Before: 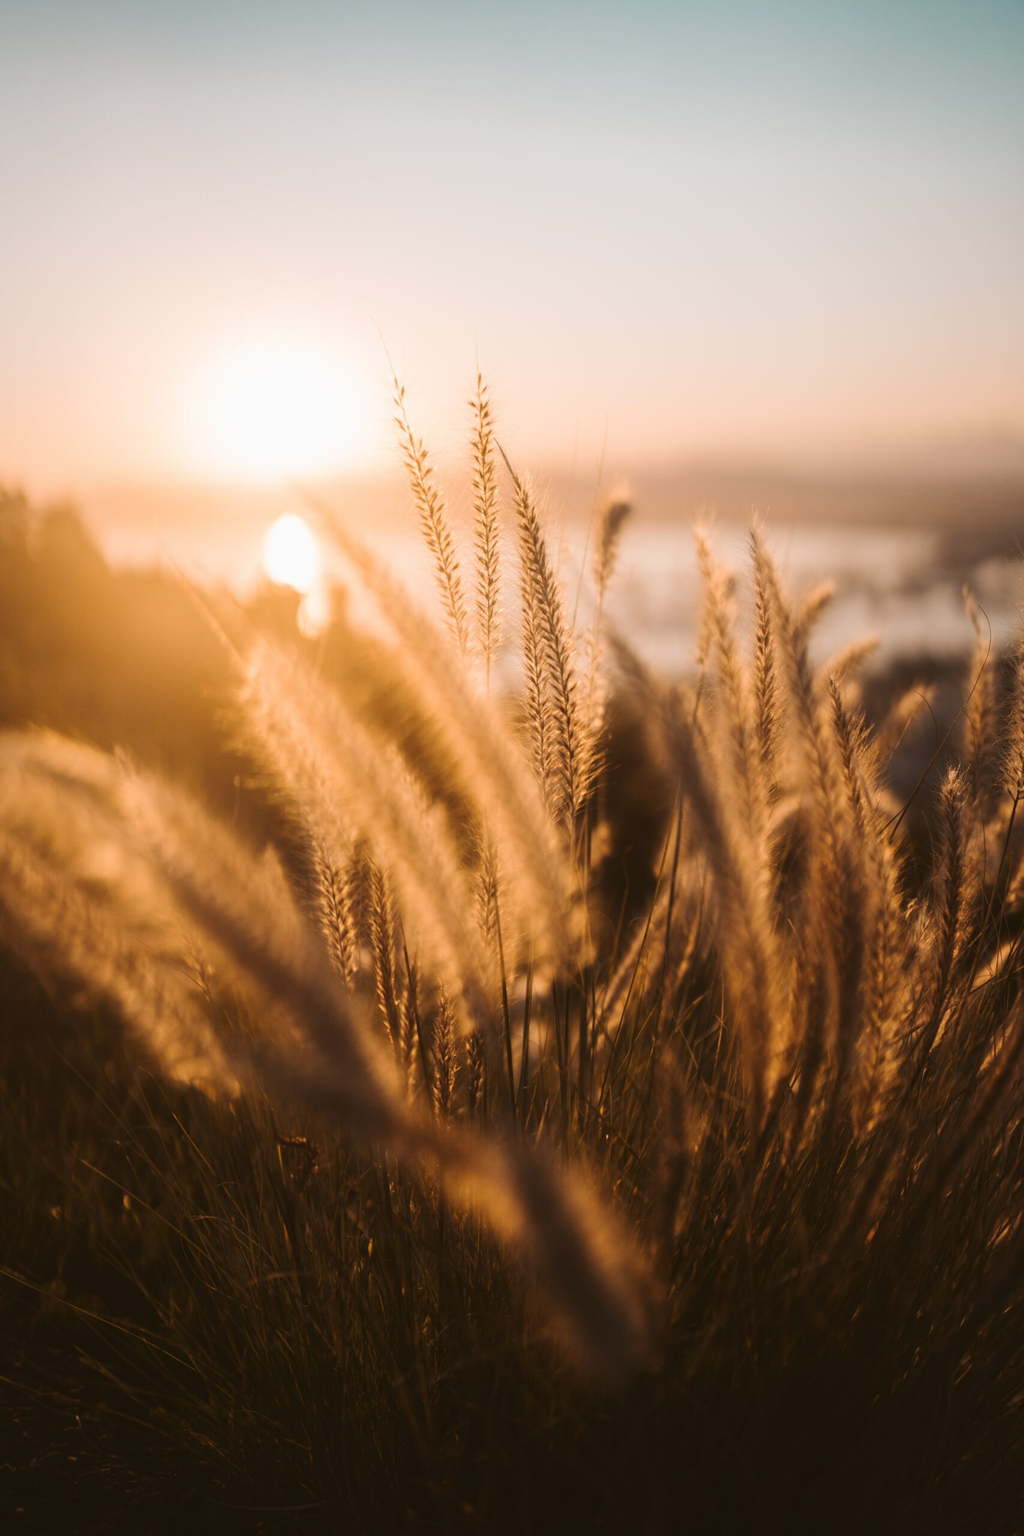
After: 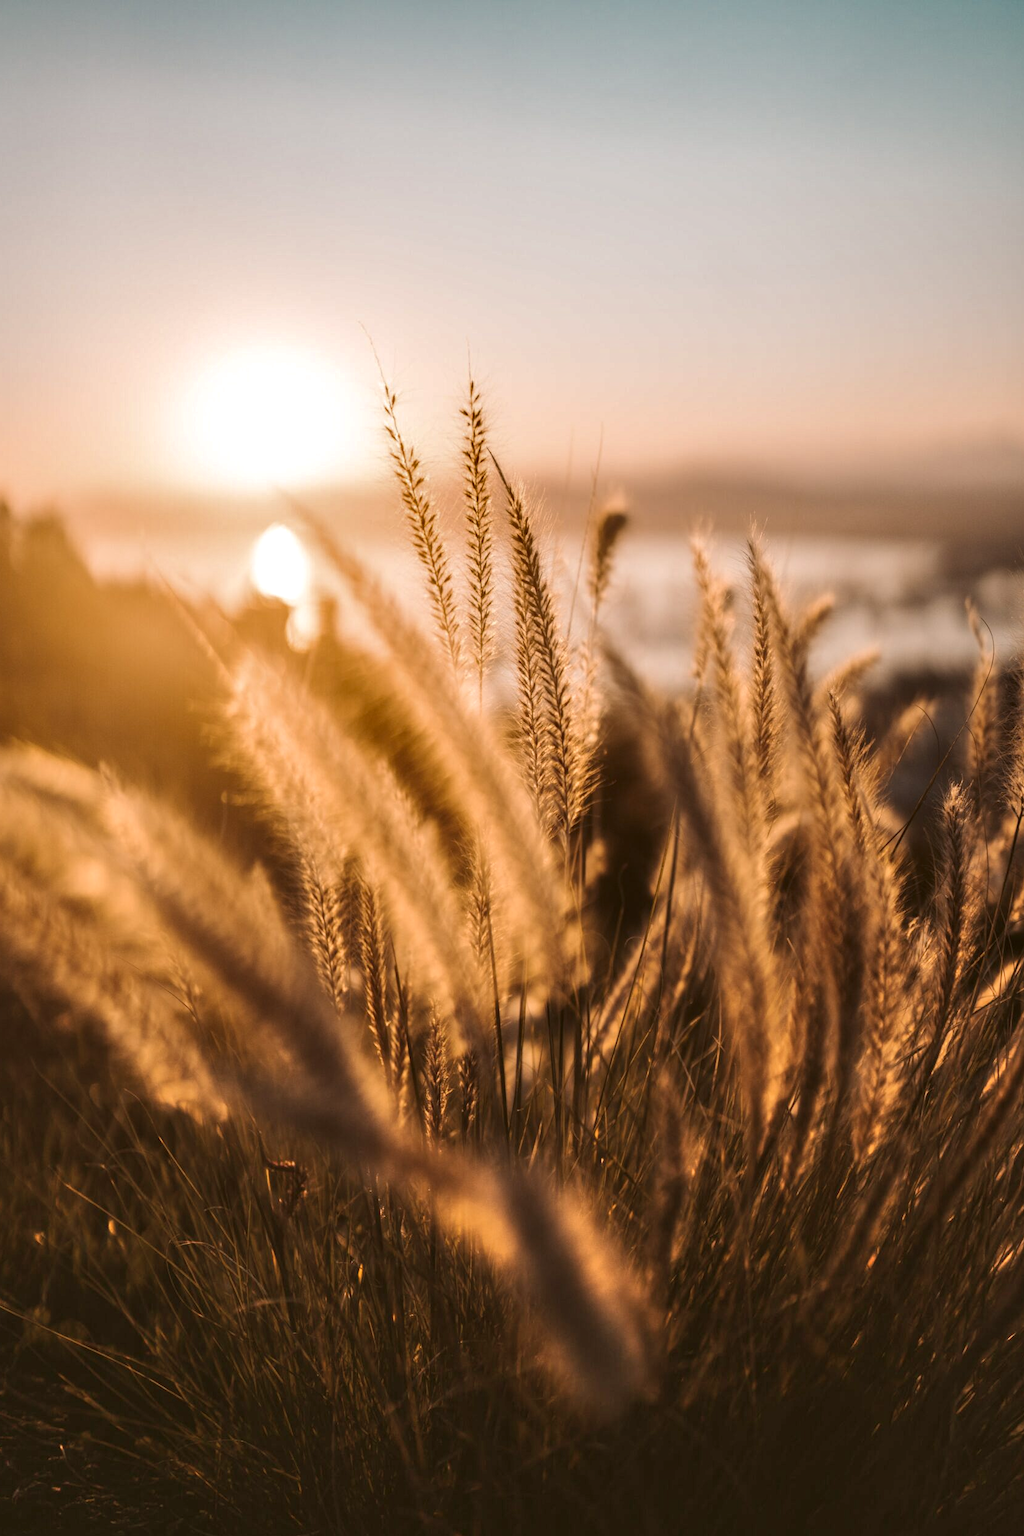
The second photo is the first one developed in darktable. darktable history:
shadows and highlights: soften with gaussian
crop: left 1.743%, right 0.268%, bottom 2.011%
local contrast: detail 130%
